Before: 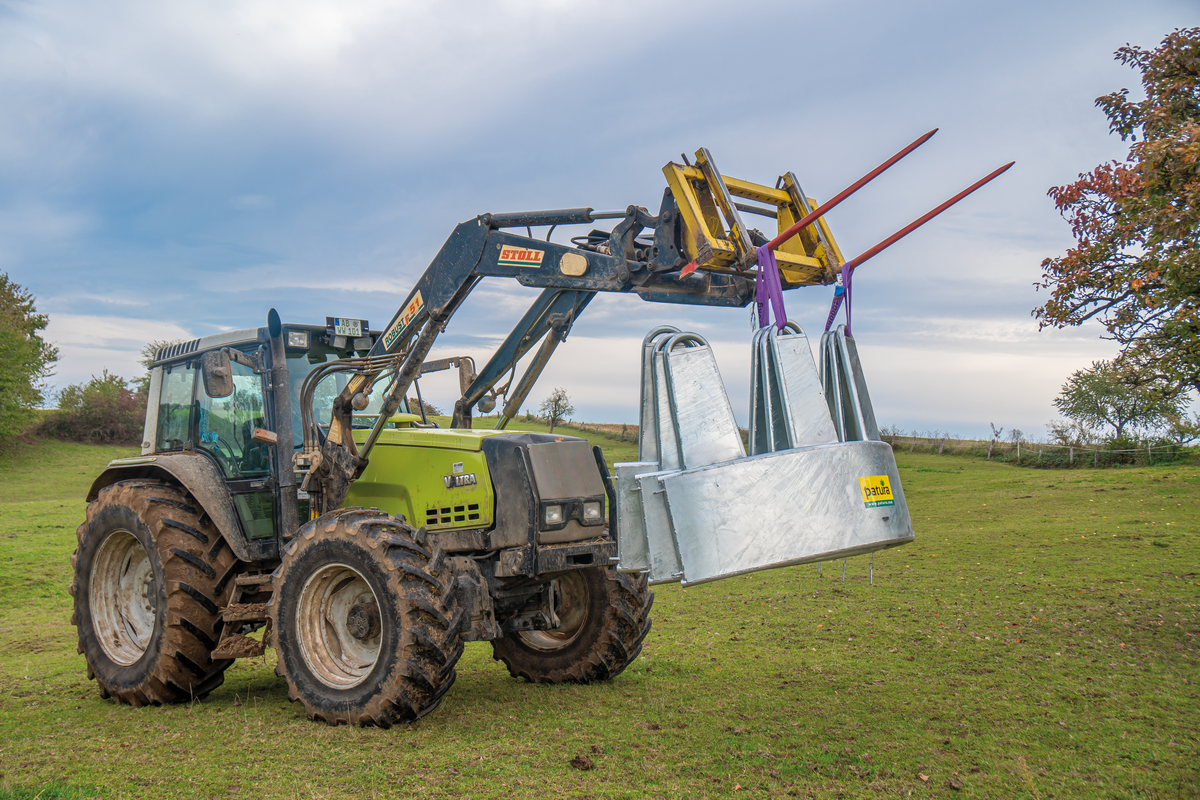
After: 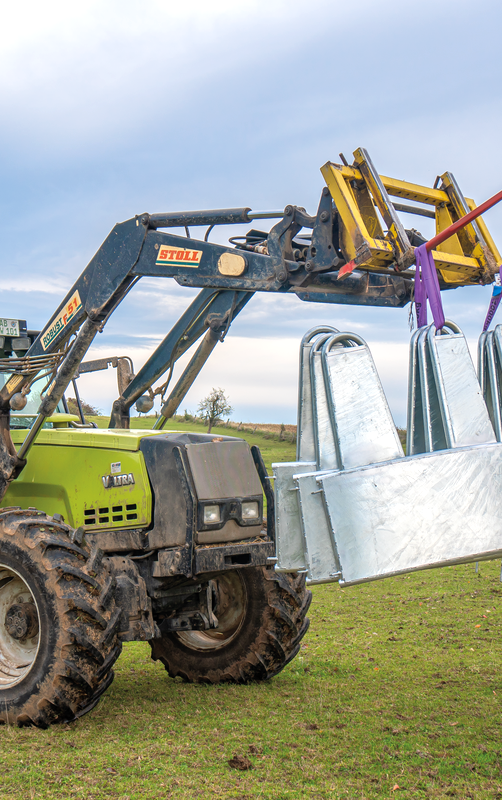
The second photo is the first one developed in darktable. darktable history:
crop: left 28.559%, right 29.554%
tone equalizer: -8 EV -0.45 EV, -7 EV -0.374 EV, -6 EV -0.364 EV, -5 EV -0.25 EV, -3 EV 0.256 EV, -2 EV 0.345 EV, -1 EV 0.397 EV, +0 EV 0.4 EV
